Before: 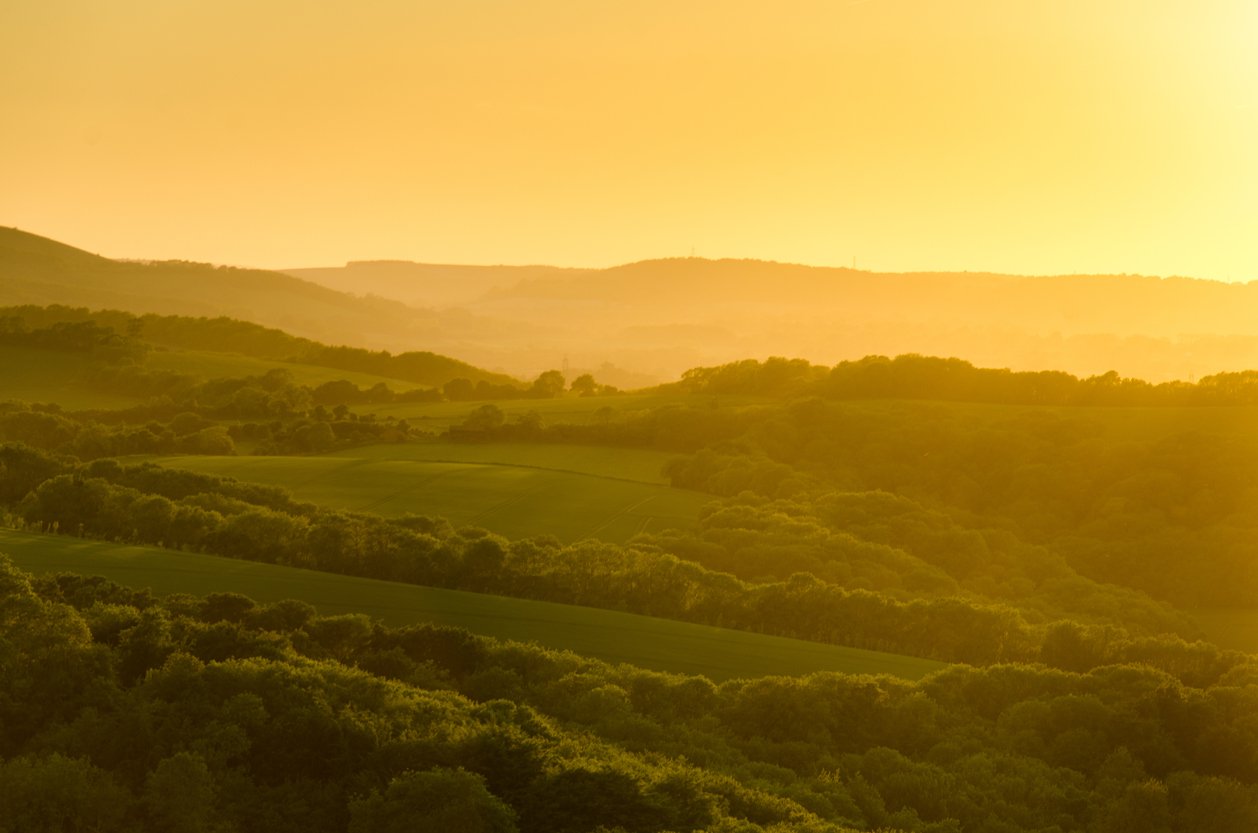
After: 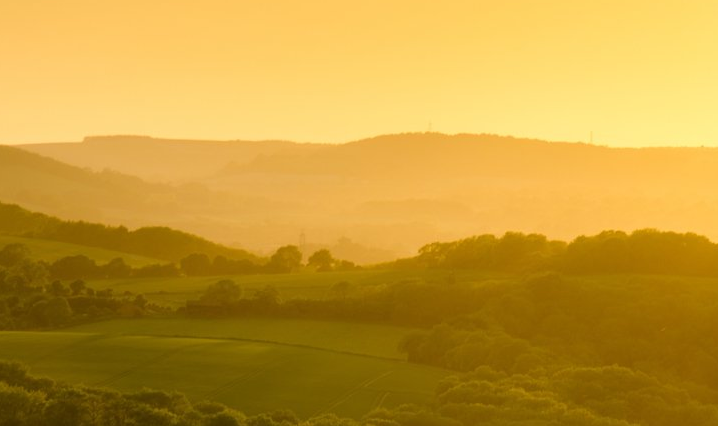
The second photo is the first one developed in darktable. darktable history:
levels: black 3.8%, levels [0, 0.499, 1]
crop: left 20.971%, top 15.076%, right 21.909%, bottom 33.678%
